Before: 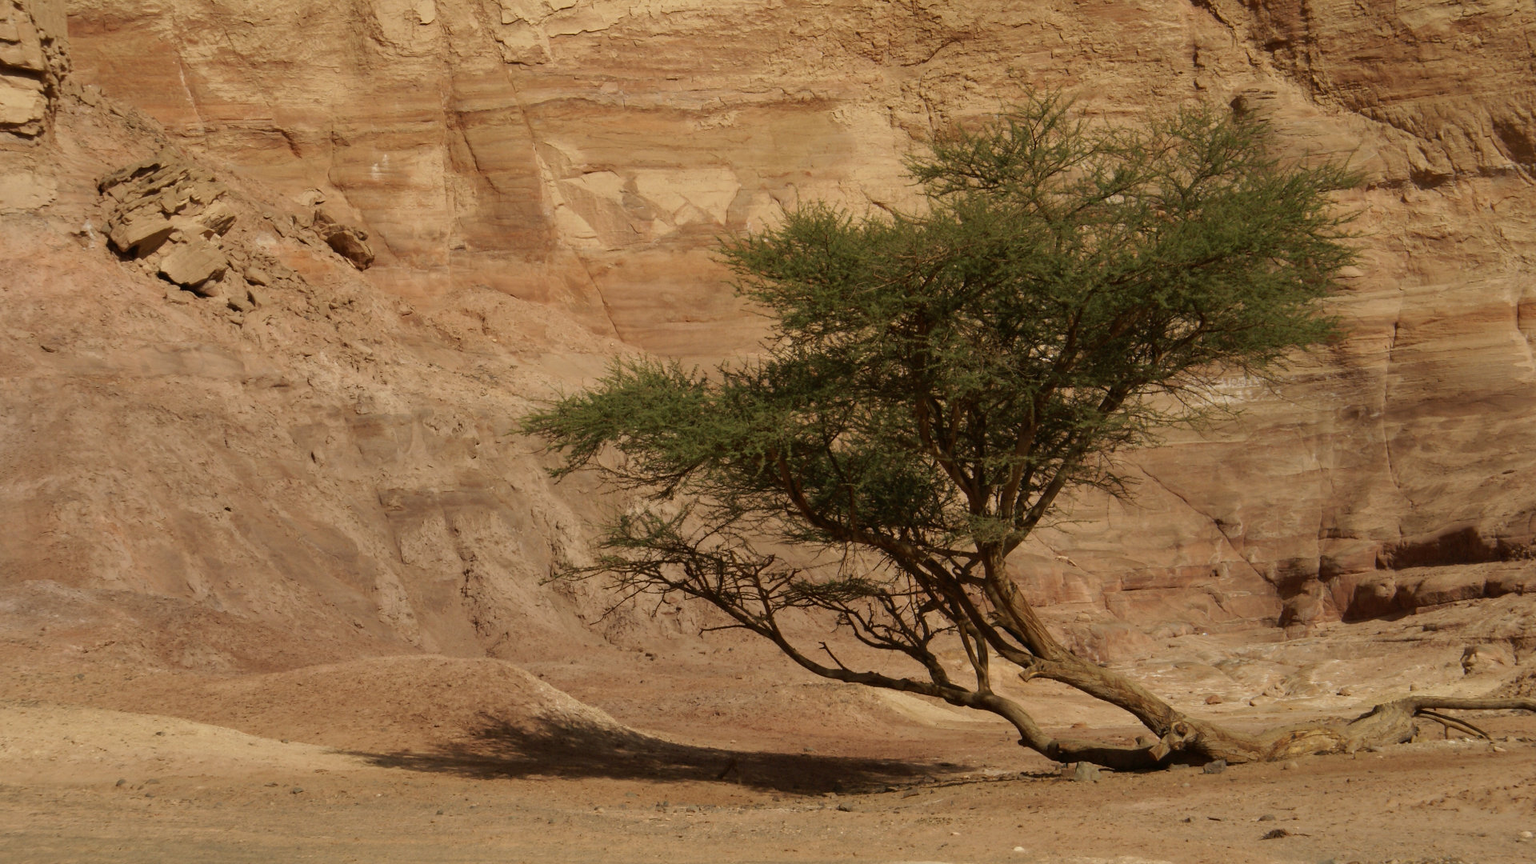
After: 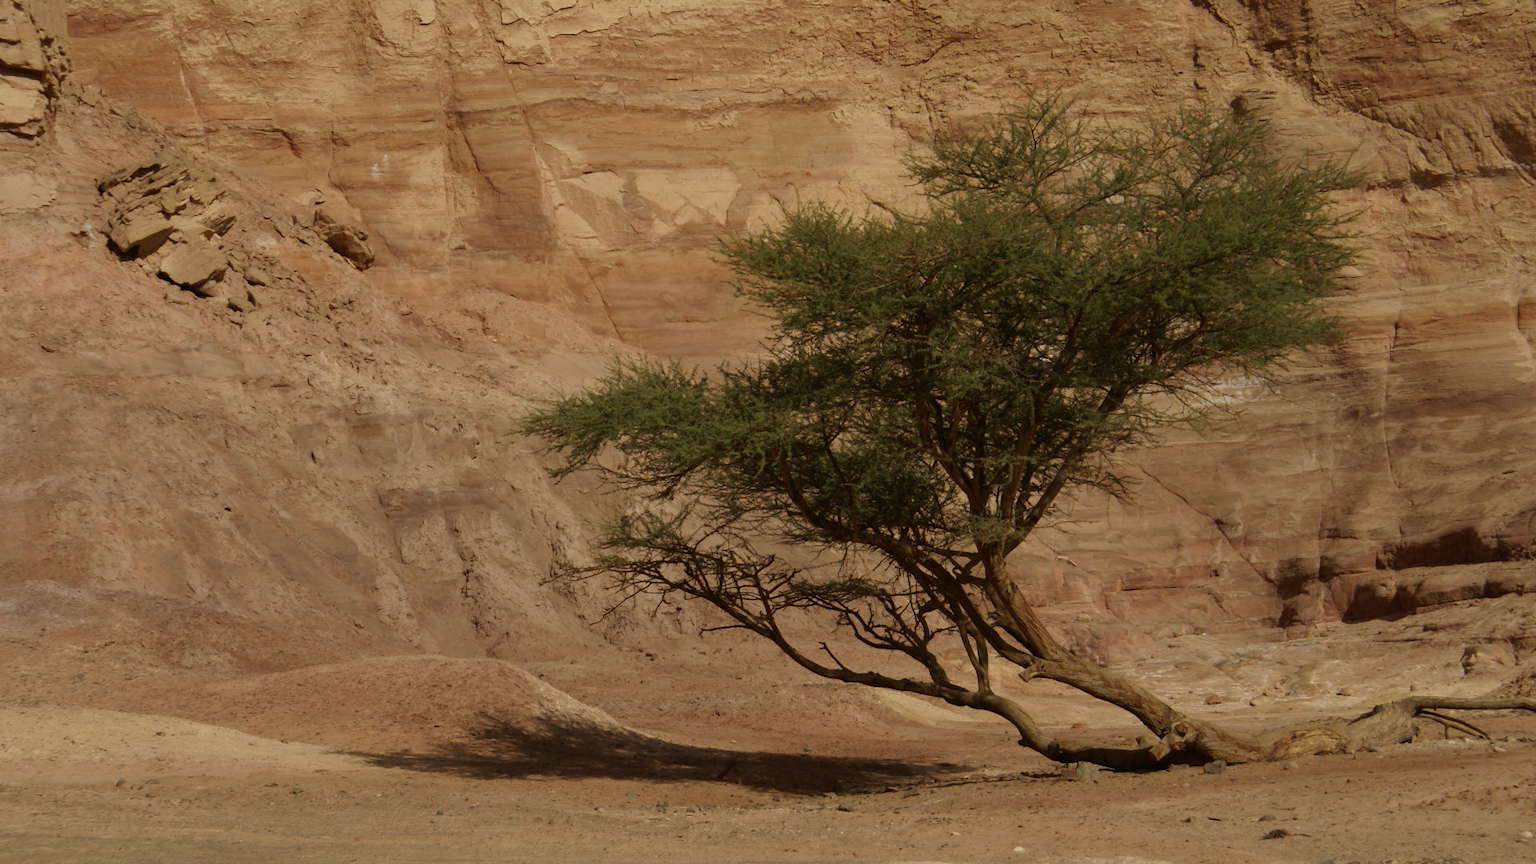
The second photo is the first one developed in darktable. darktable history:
exposure: exposure -0.293 EV, compensate highlight preservation false
